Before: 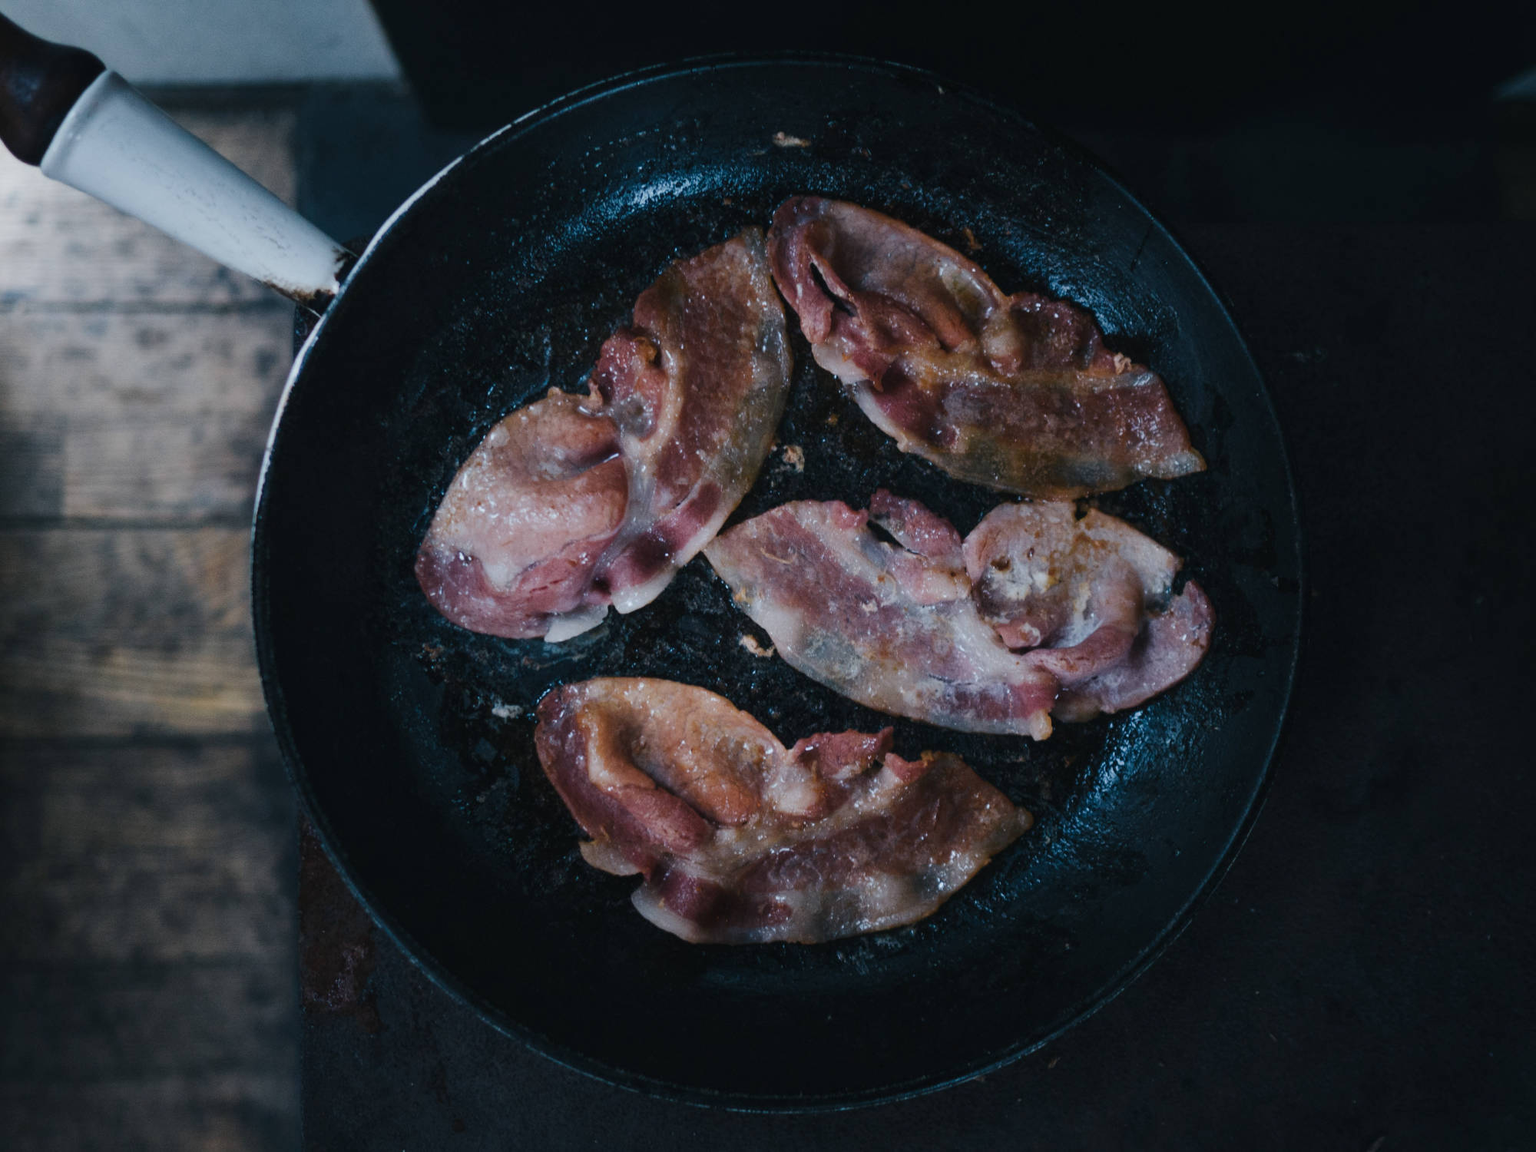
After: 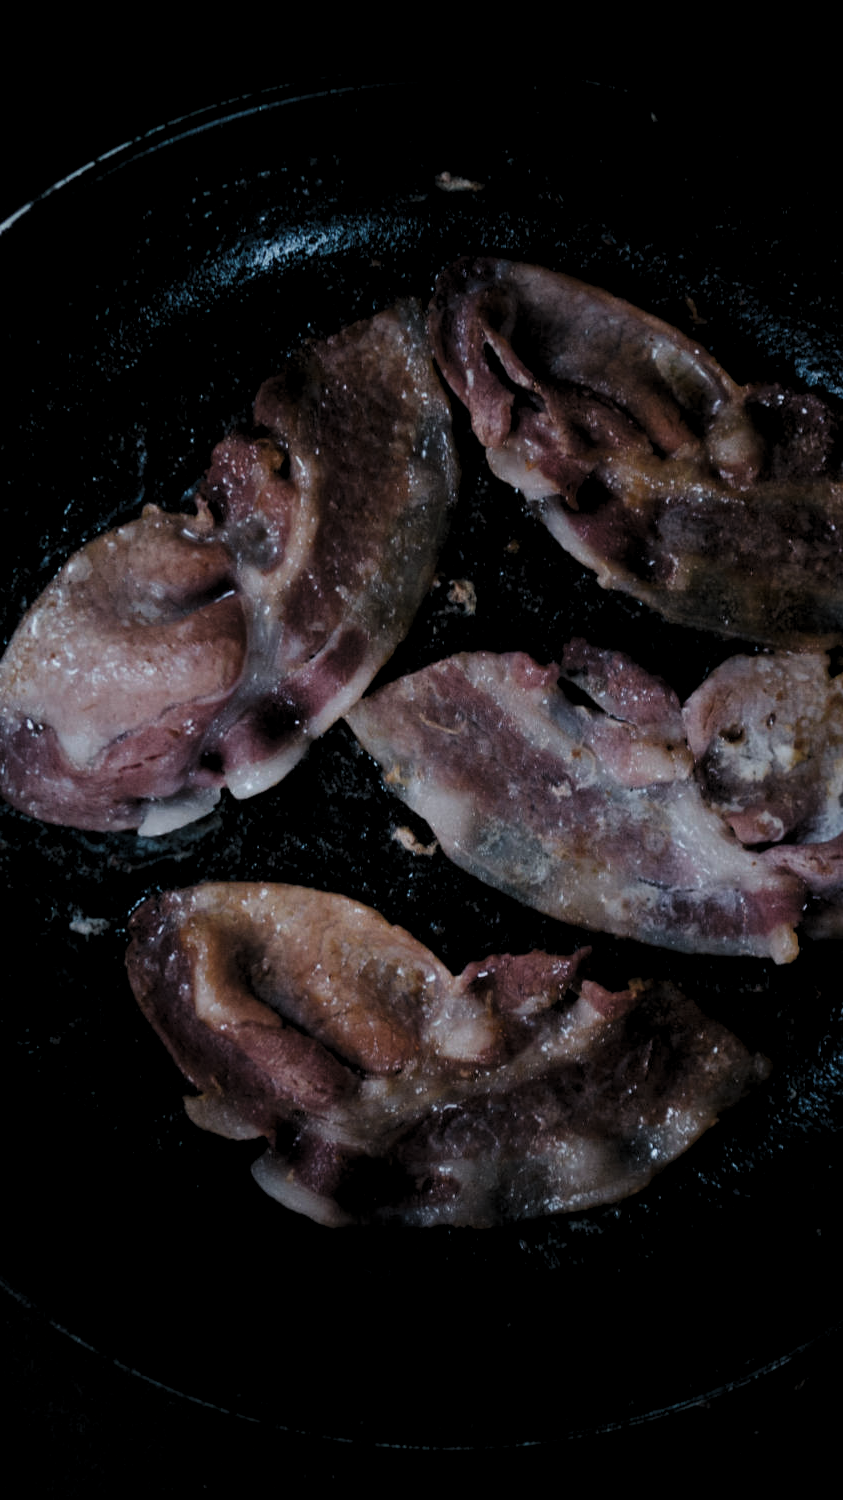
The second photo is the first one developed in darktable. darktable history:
crop: left 28.583%, right 29.231%
levels: levels [0.116, 0.574, 1]
